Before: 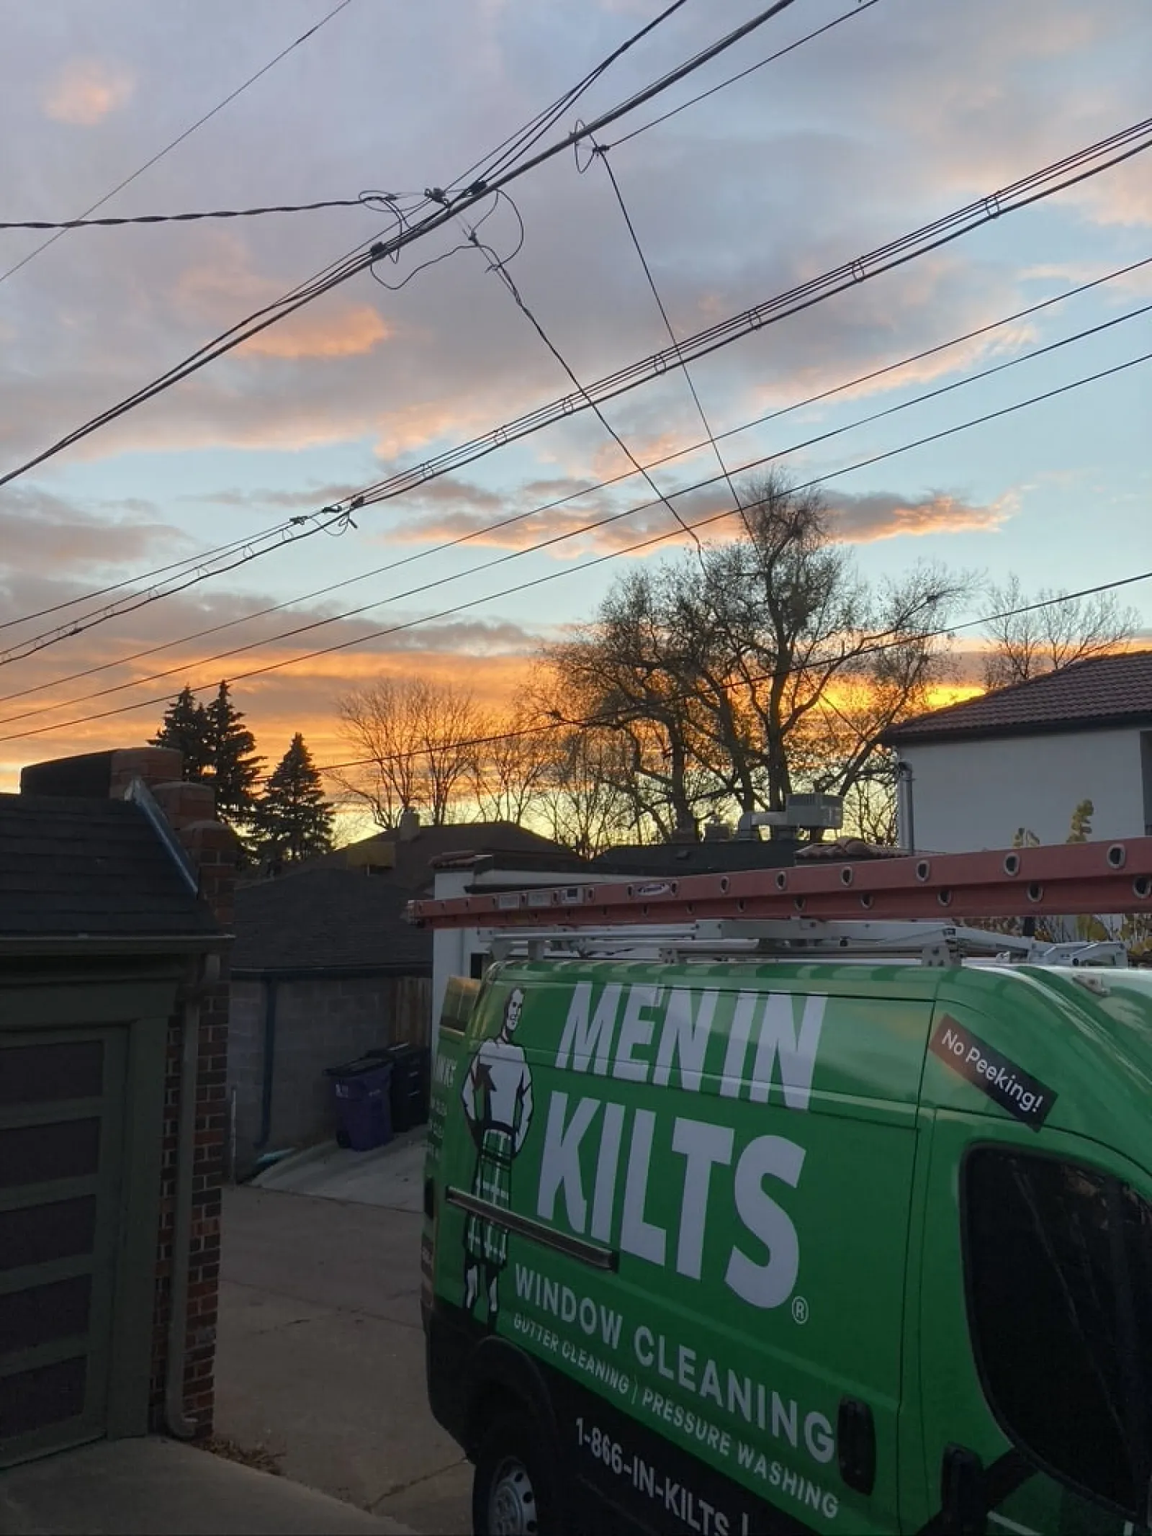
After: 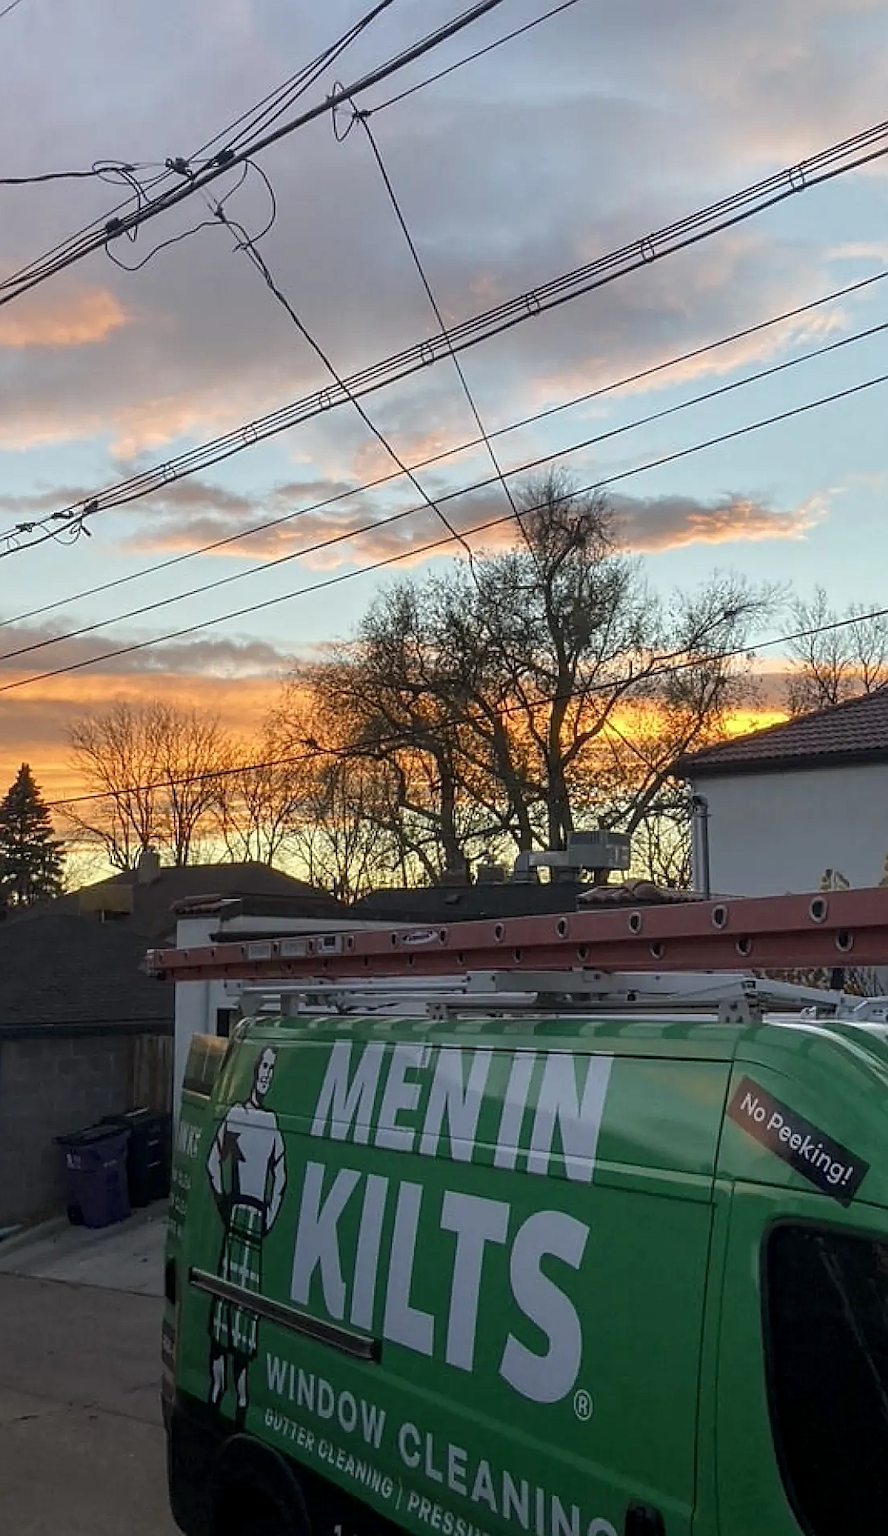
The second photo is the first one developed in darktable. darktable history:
local contrast: on, module defaults
sharpen: on, module defaults
crop and rotate: left 23.983%, top 3.039%, right 6.607%, bottom 6.948%
